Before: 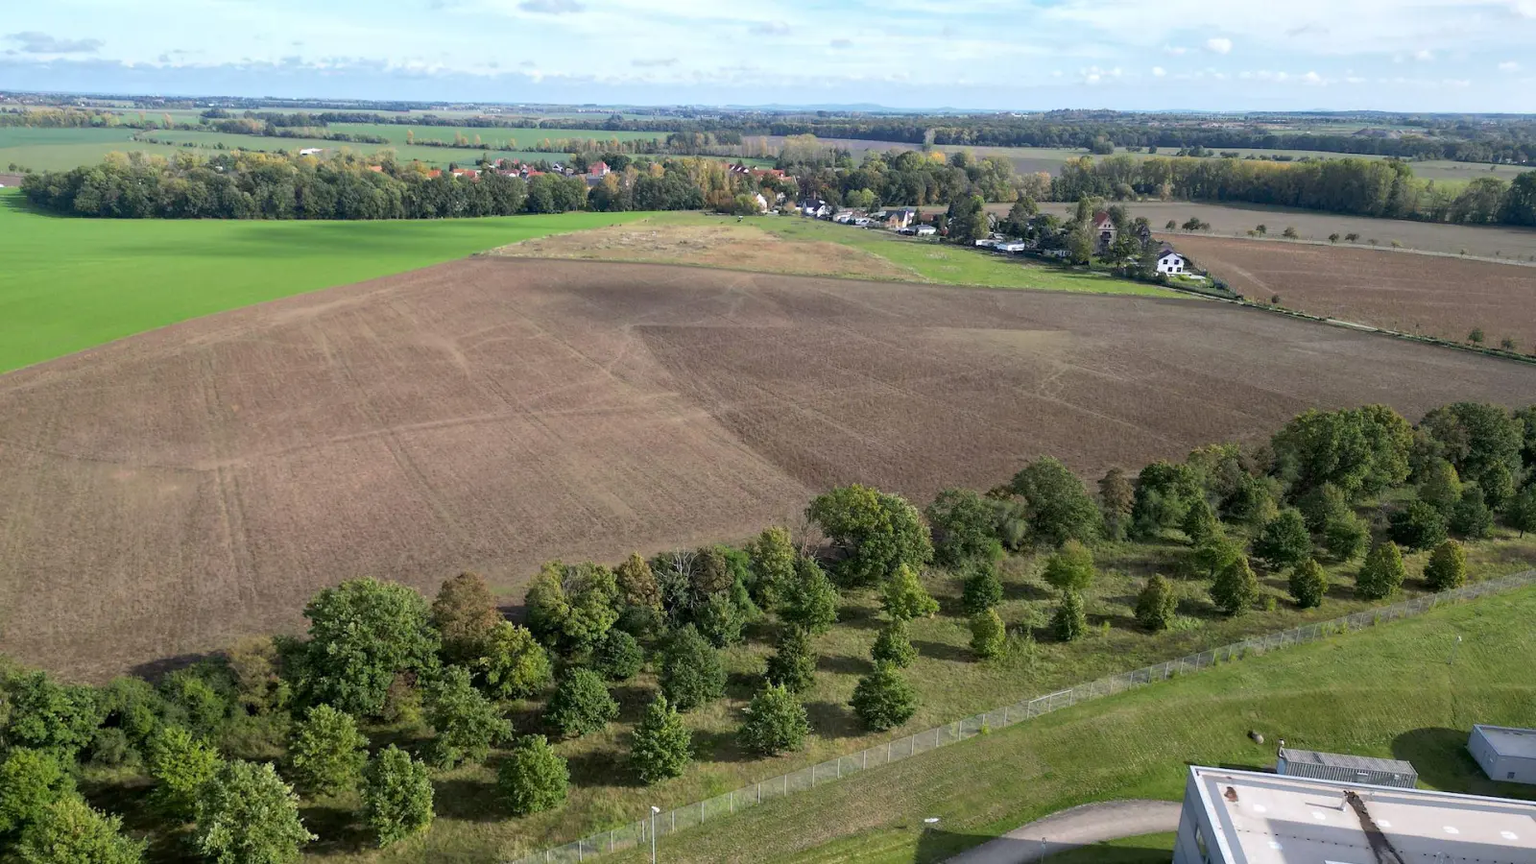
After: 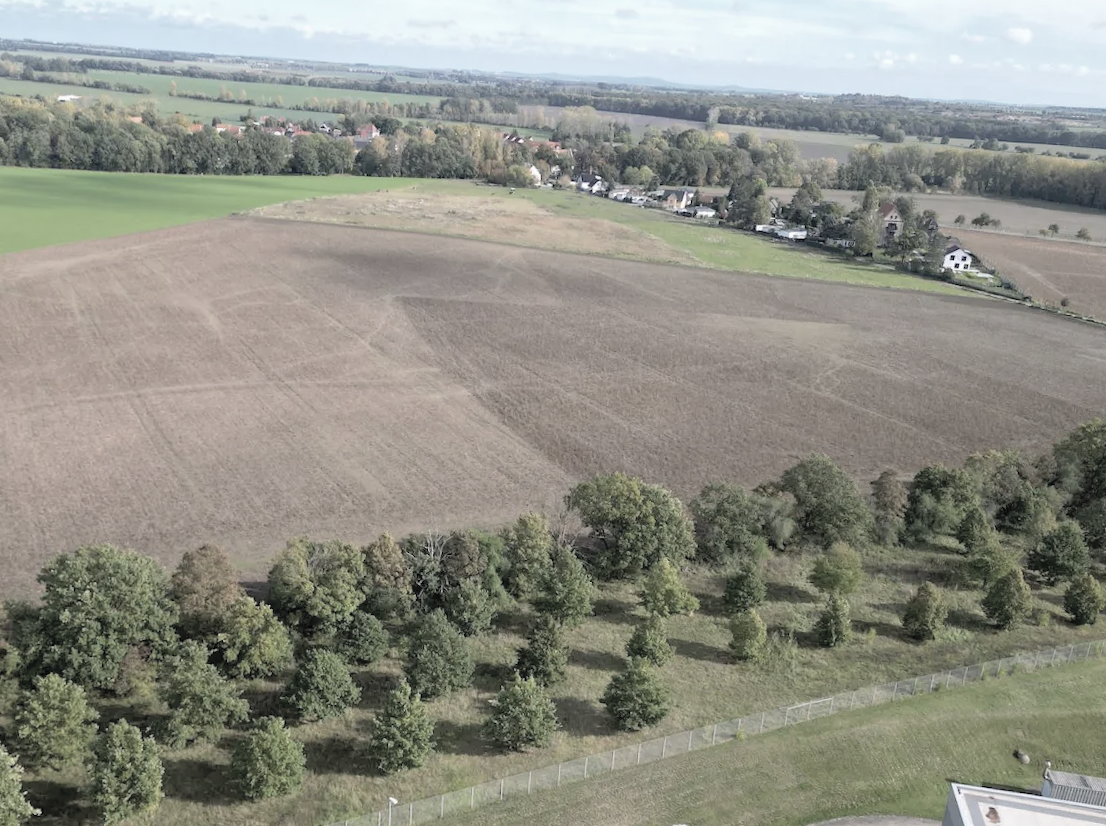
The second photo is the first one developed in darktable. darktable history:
contrast brightness saturation: brightness 0.19, saturation -0.512
color zones: curves: ch0 [(0, 0.465) (0.092, 0.596) (0.289, 0.464) (0.429, 0.453) (0.571, 0.464) (0.714, 0.455) (0.857, 0.462) (1, 0.465)]
crop and rotate: angle -2.87°, left 14.023%, top 0.031%, right 10.721%, bottom 0.029%
